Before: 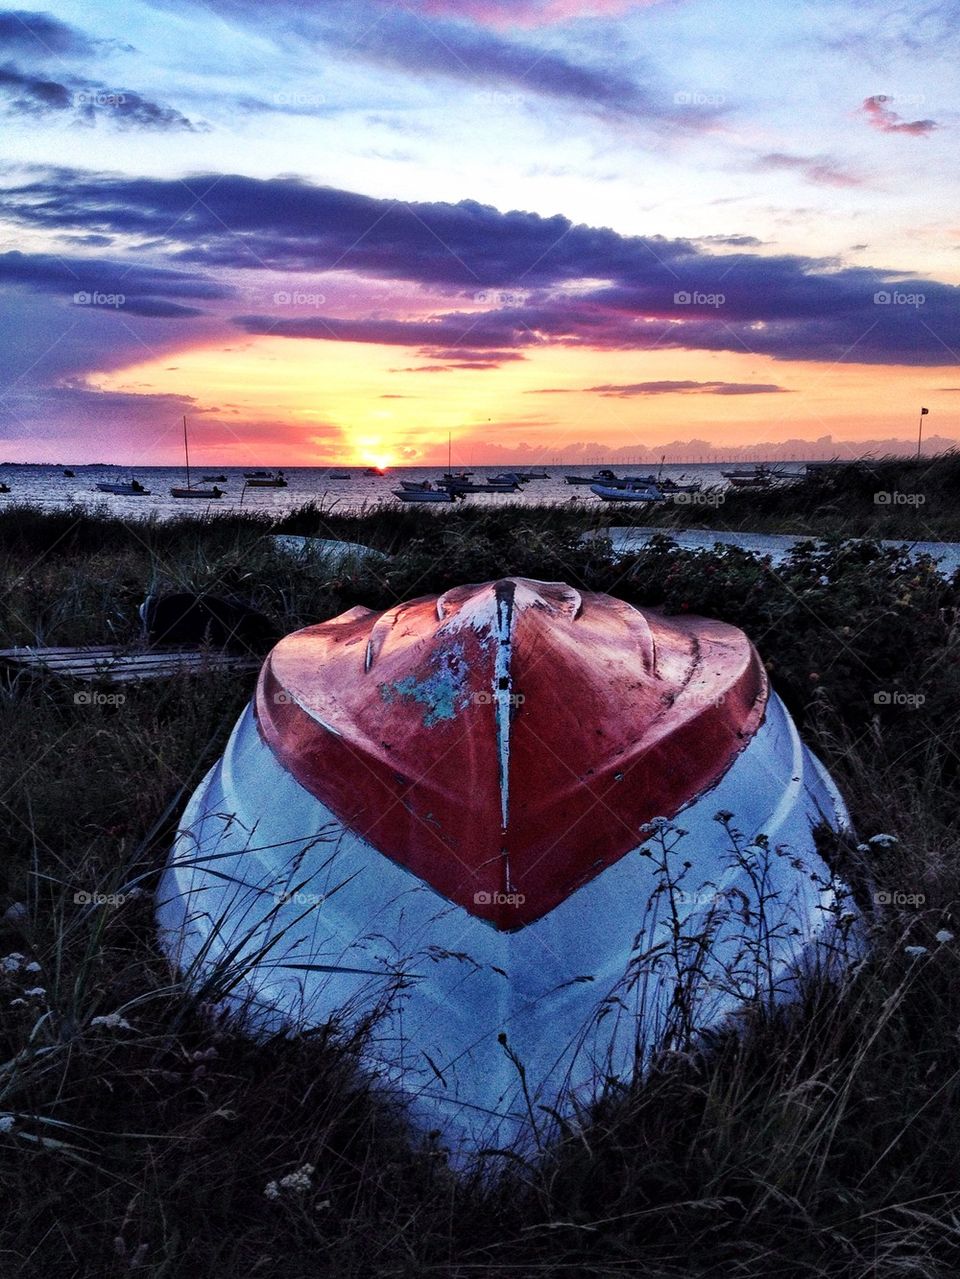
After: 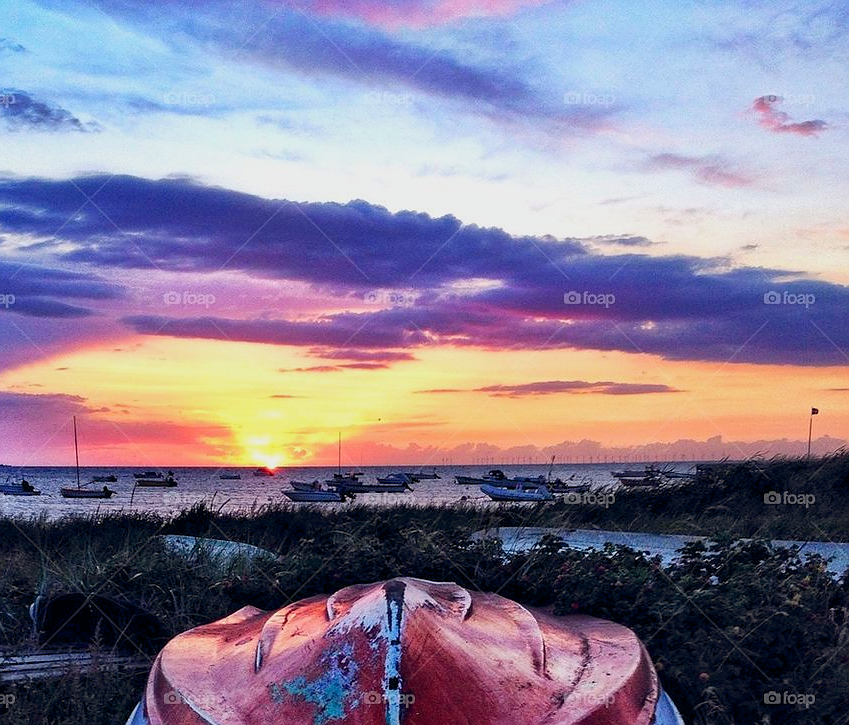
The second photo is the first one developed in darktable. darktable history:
crop and rotate: left 11.498%, bottom 43.305%
sharpen: radius 1.006
color balance rgb: global offset › chroma 0.061%, global offset › hue 253.7°, linear chroma grading › shadows -10.21%, linear chroma grading › global chroma 20.412%, perceptual saturation grading › global saturation 0.697%, contrast -10.376%
